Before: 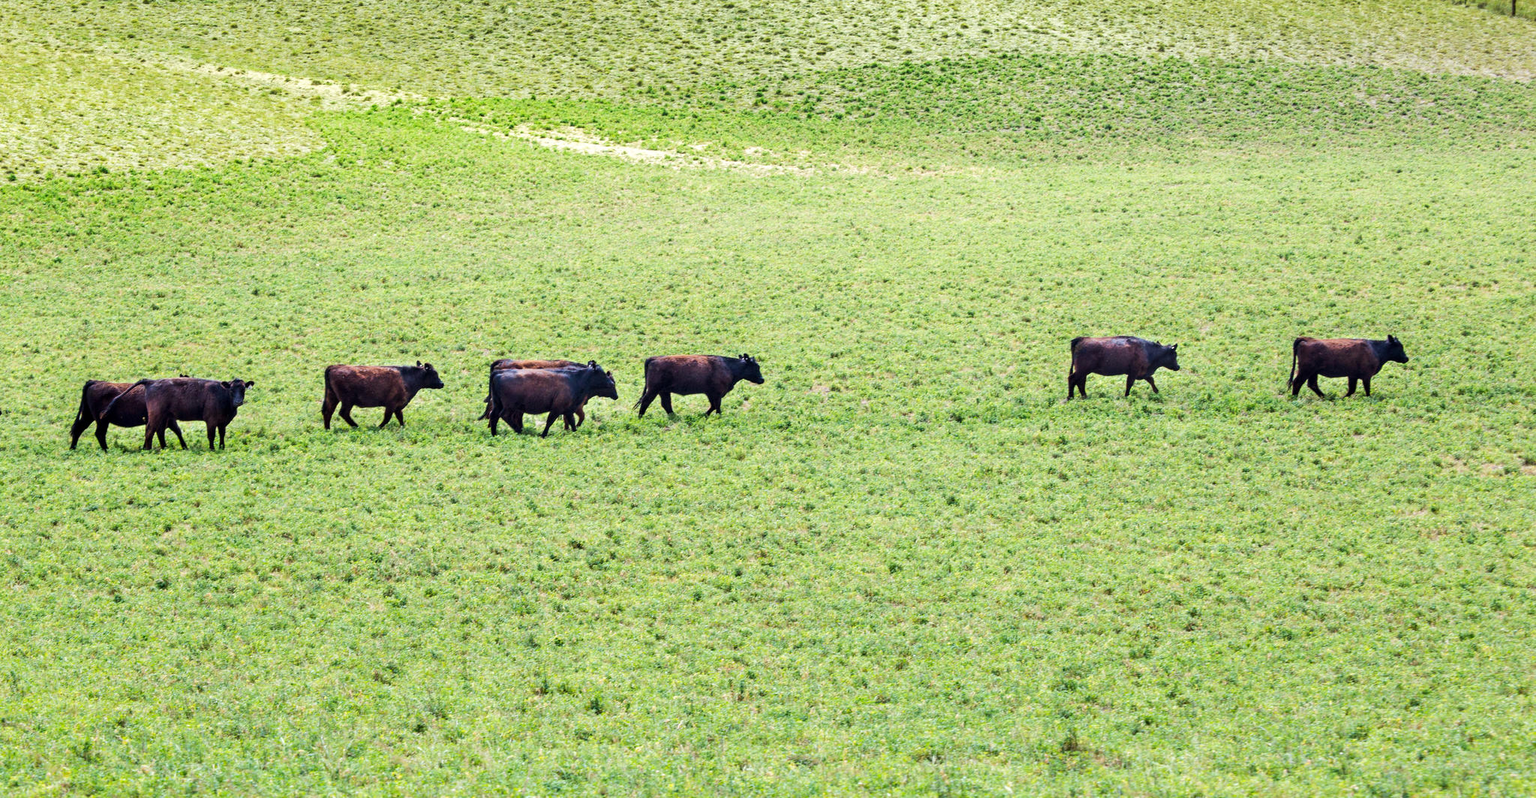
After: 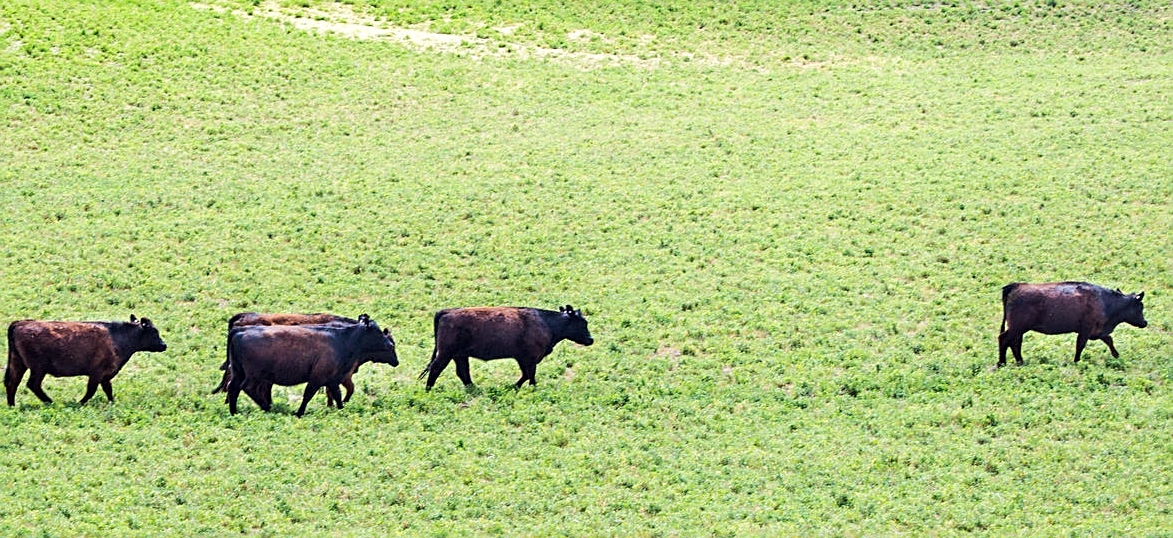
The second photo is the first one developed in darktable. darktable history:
crop: left 20.768%, top 15.655%, right 21.891%, bottom 33.692%
exposure: compensate highlight preservation false
shadows and highlights: shadows -68.55, highlights 33.3, soften with gaussian
sharpen: on, module defaults
